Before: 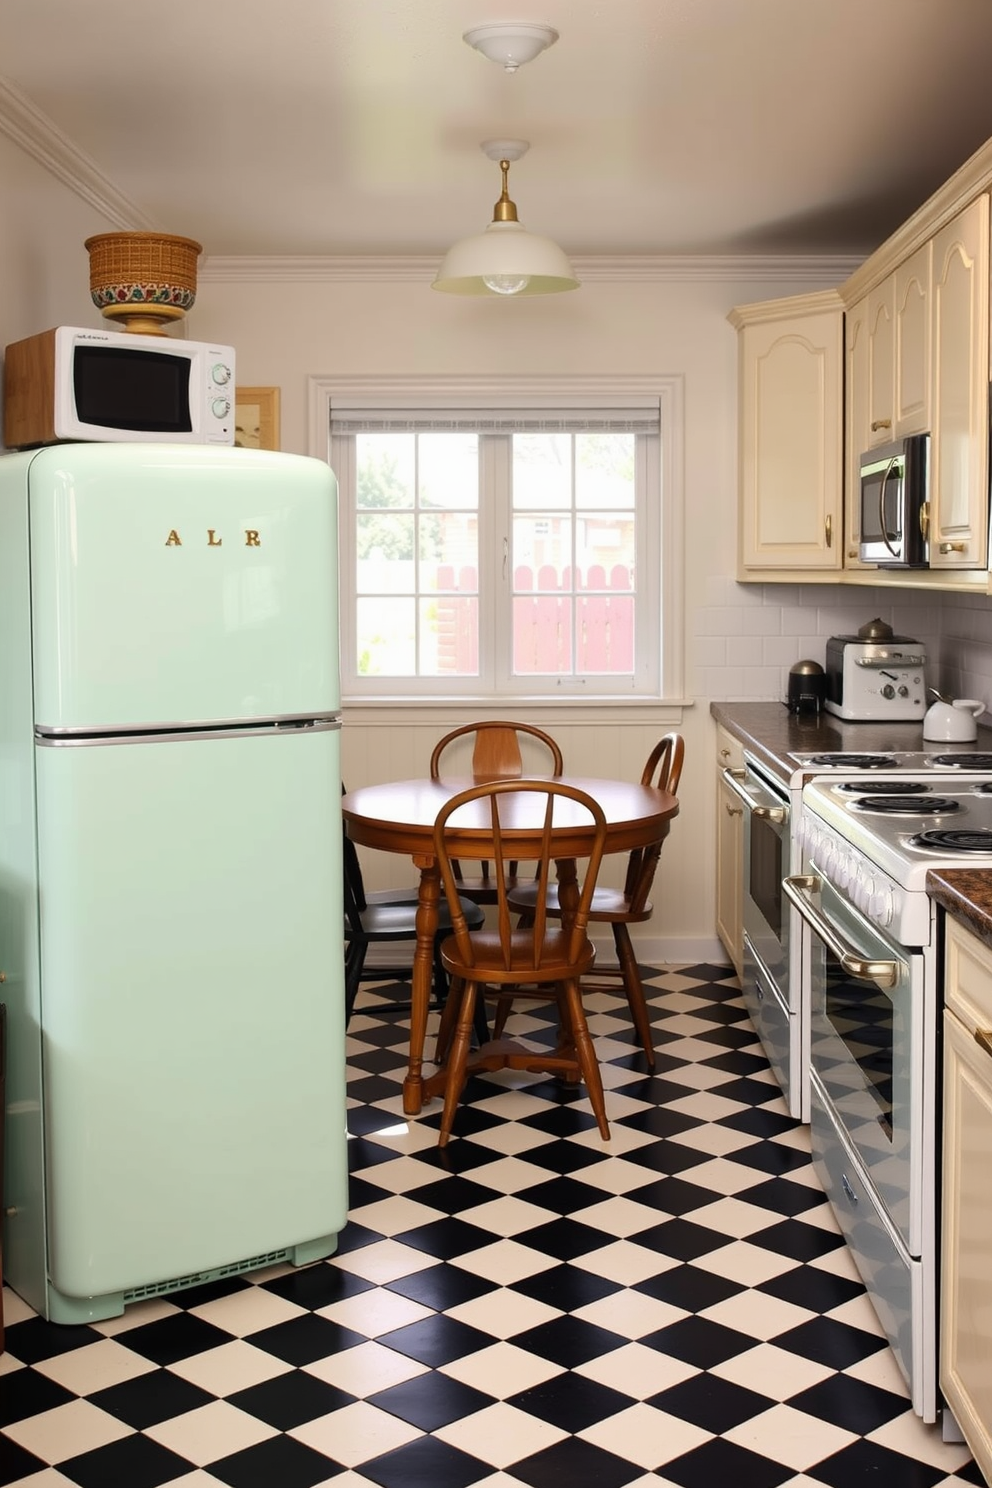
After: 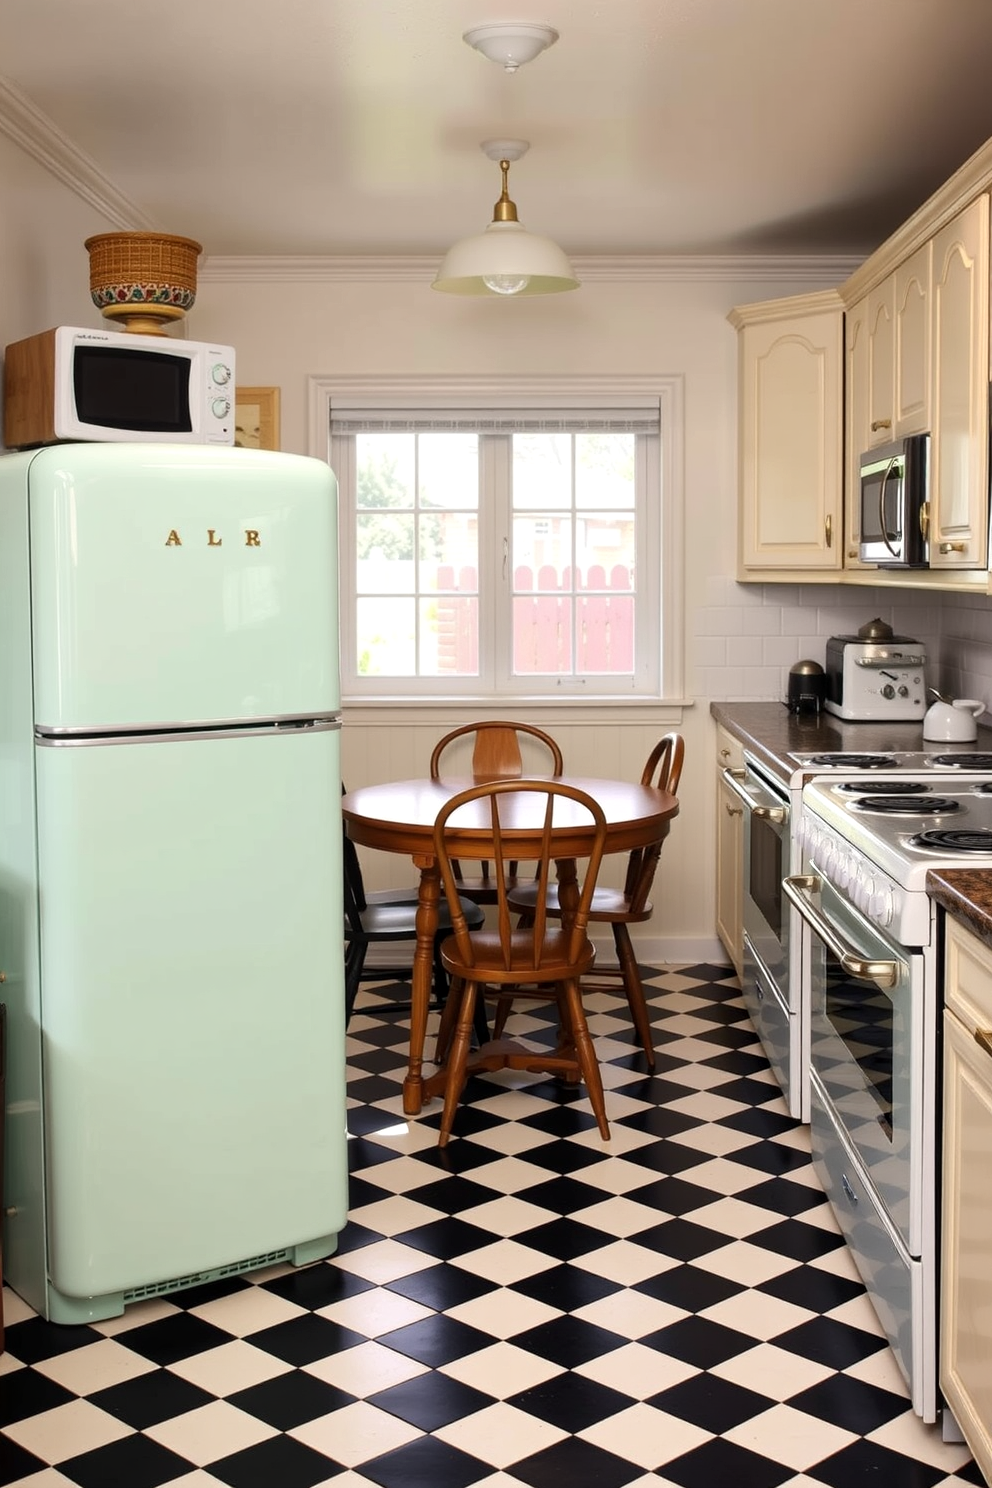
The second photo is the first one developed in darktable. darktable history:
local contrast: highlights 107%, shadows 98%, detail 120%, midtone range 0.2
